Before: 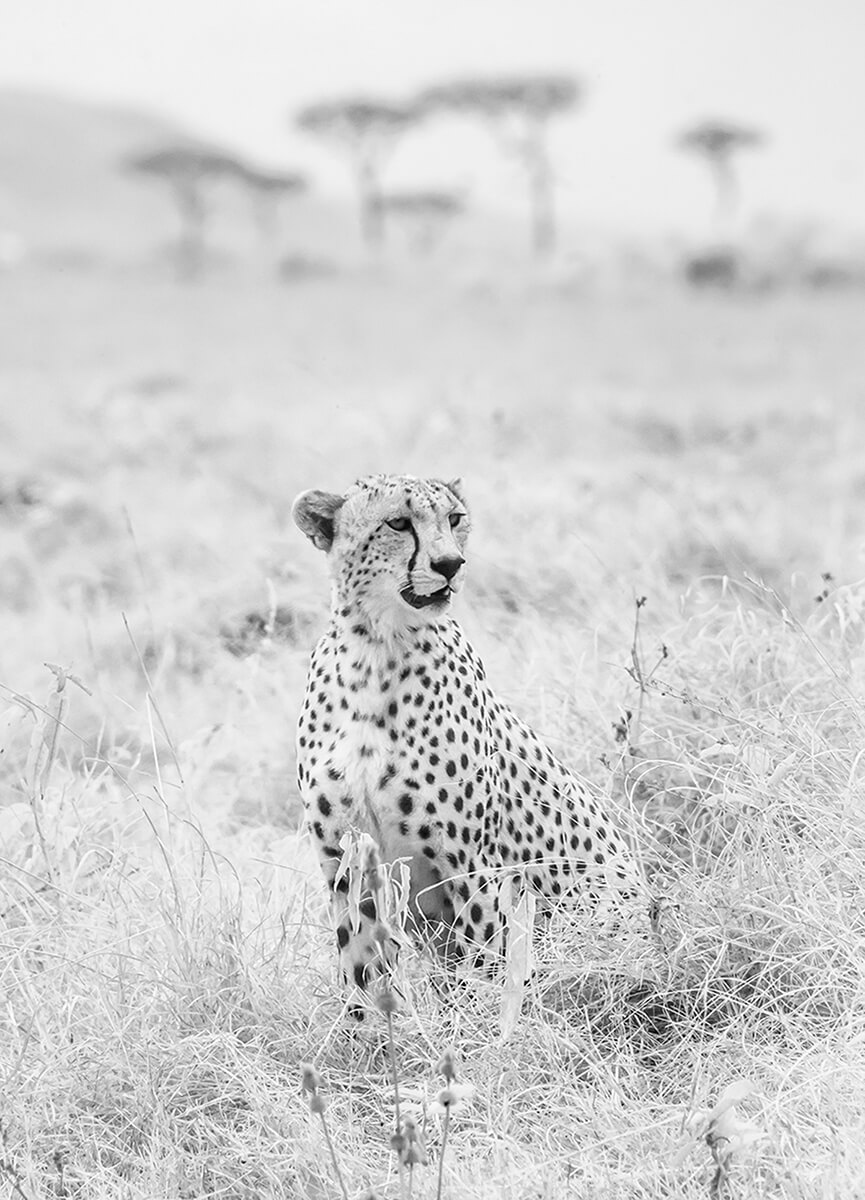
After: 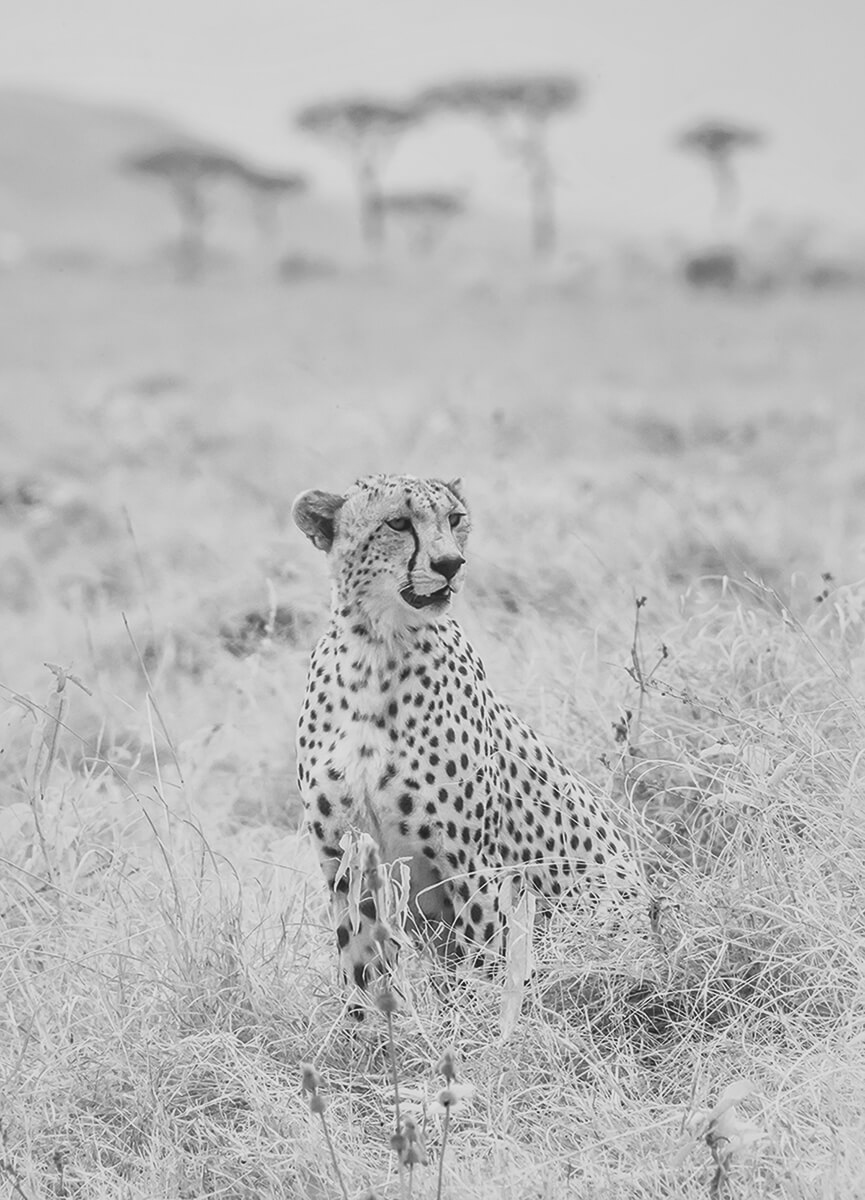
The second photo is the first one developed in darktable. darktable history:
contrast brightness saturation: contrast -0.26, saturation -0.43
local contrast: mode bilateral grid, contrast 20, coarseness 50, detail 140%, midtone range 0.2
